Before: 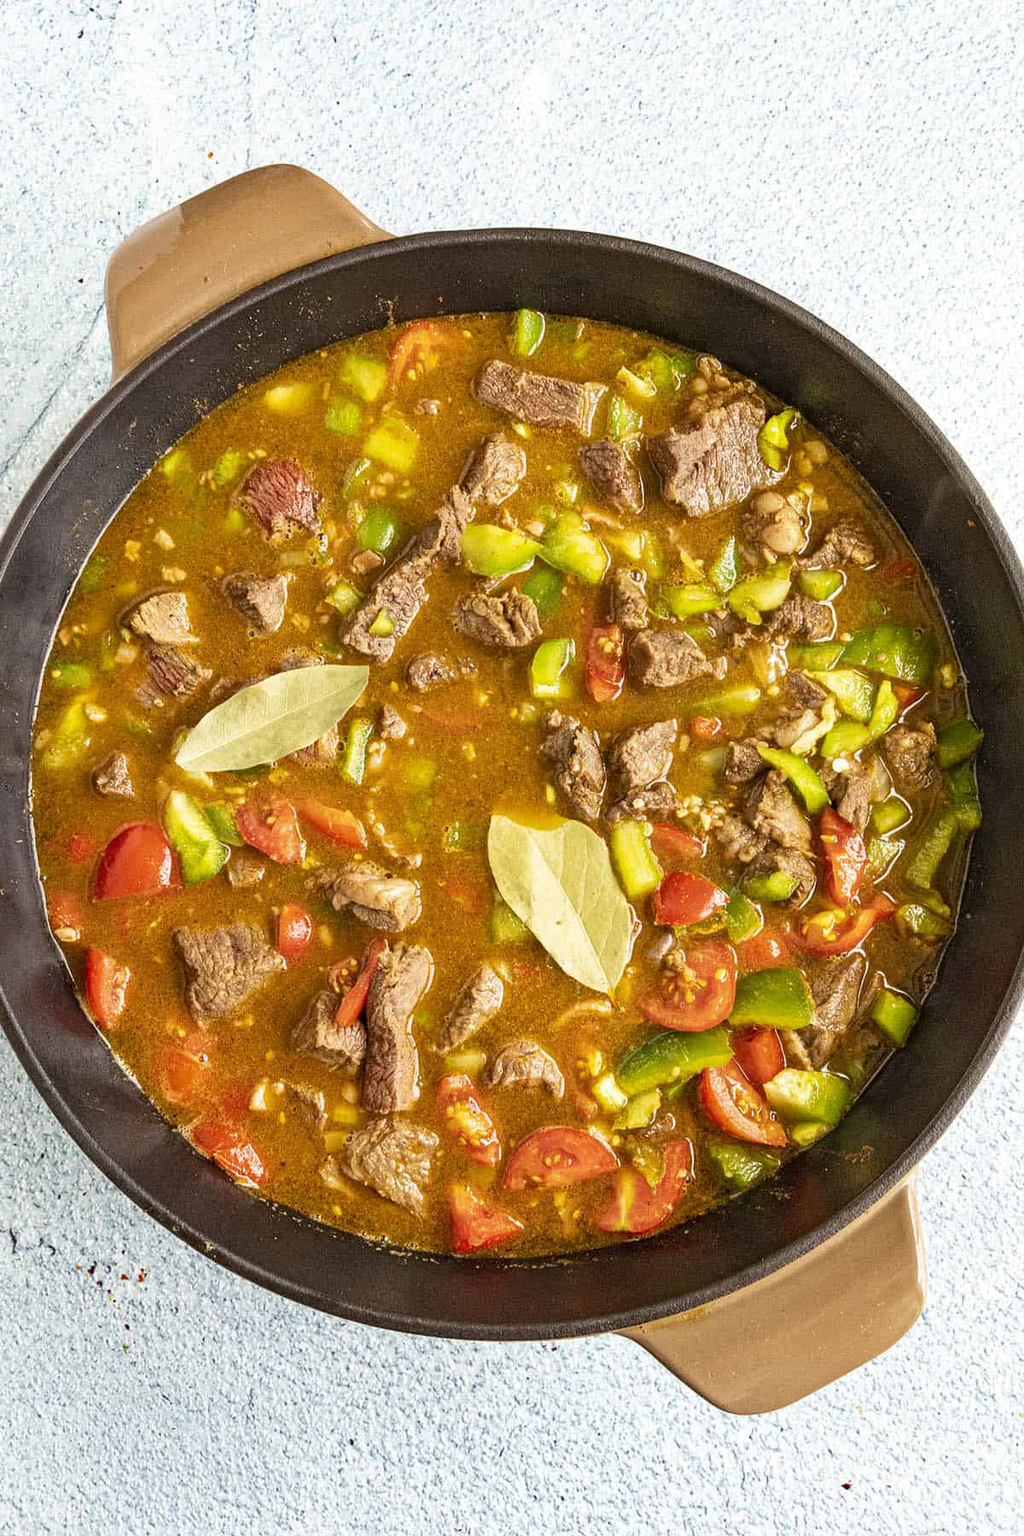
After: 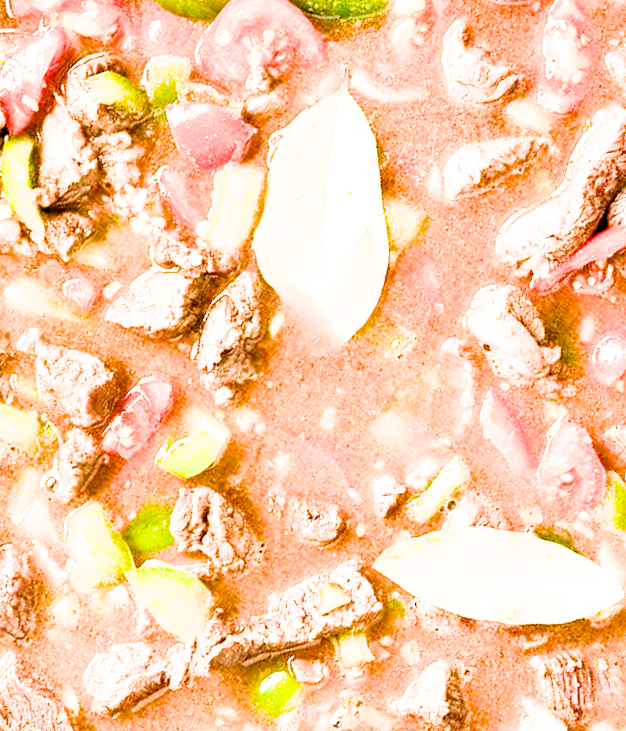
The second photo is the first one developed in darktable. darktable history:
crop and rotate: angle 146.98°, left 9.098%, top 15.589%, right 4.432%, bottom 17.127%
exposure: black level correction 0.001, exposure 1.732 EV, compensate highlight preservation false
filmic rgb: black relative exposure -5.02 EV, white relative exposure 3.51 EV, threshold 2.96 EV, hardness 3.16, contrast 1.383, highlights saturation mix -49.97%, enable highlight reconstruction true
